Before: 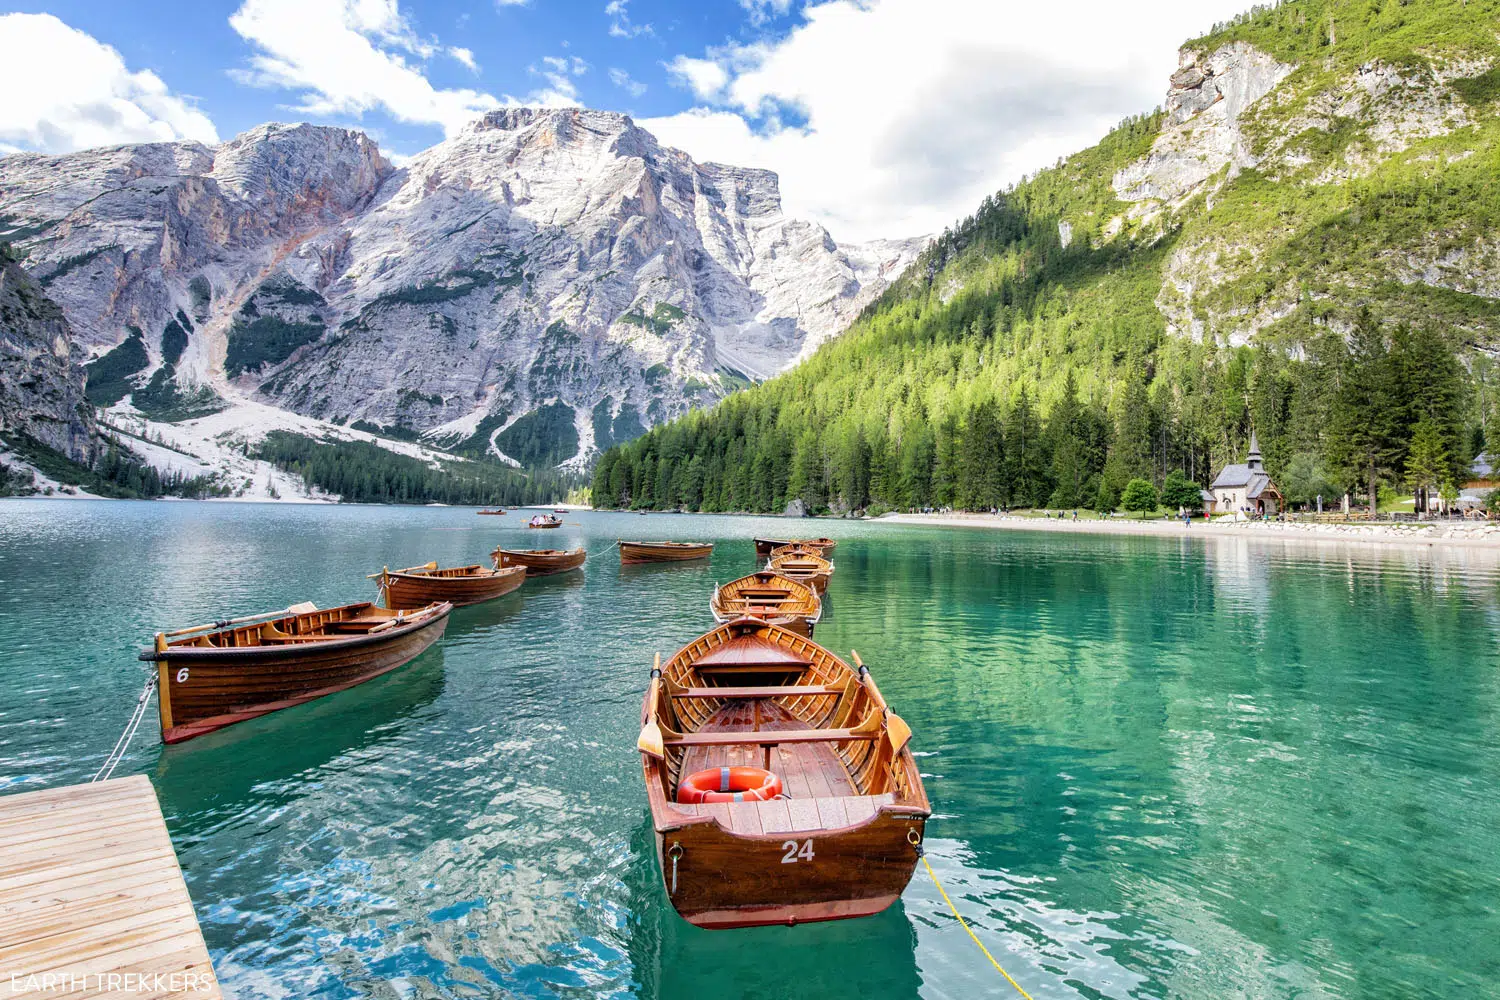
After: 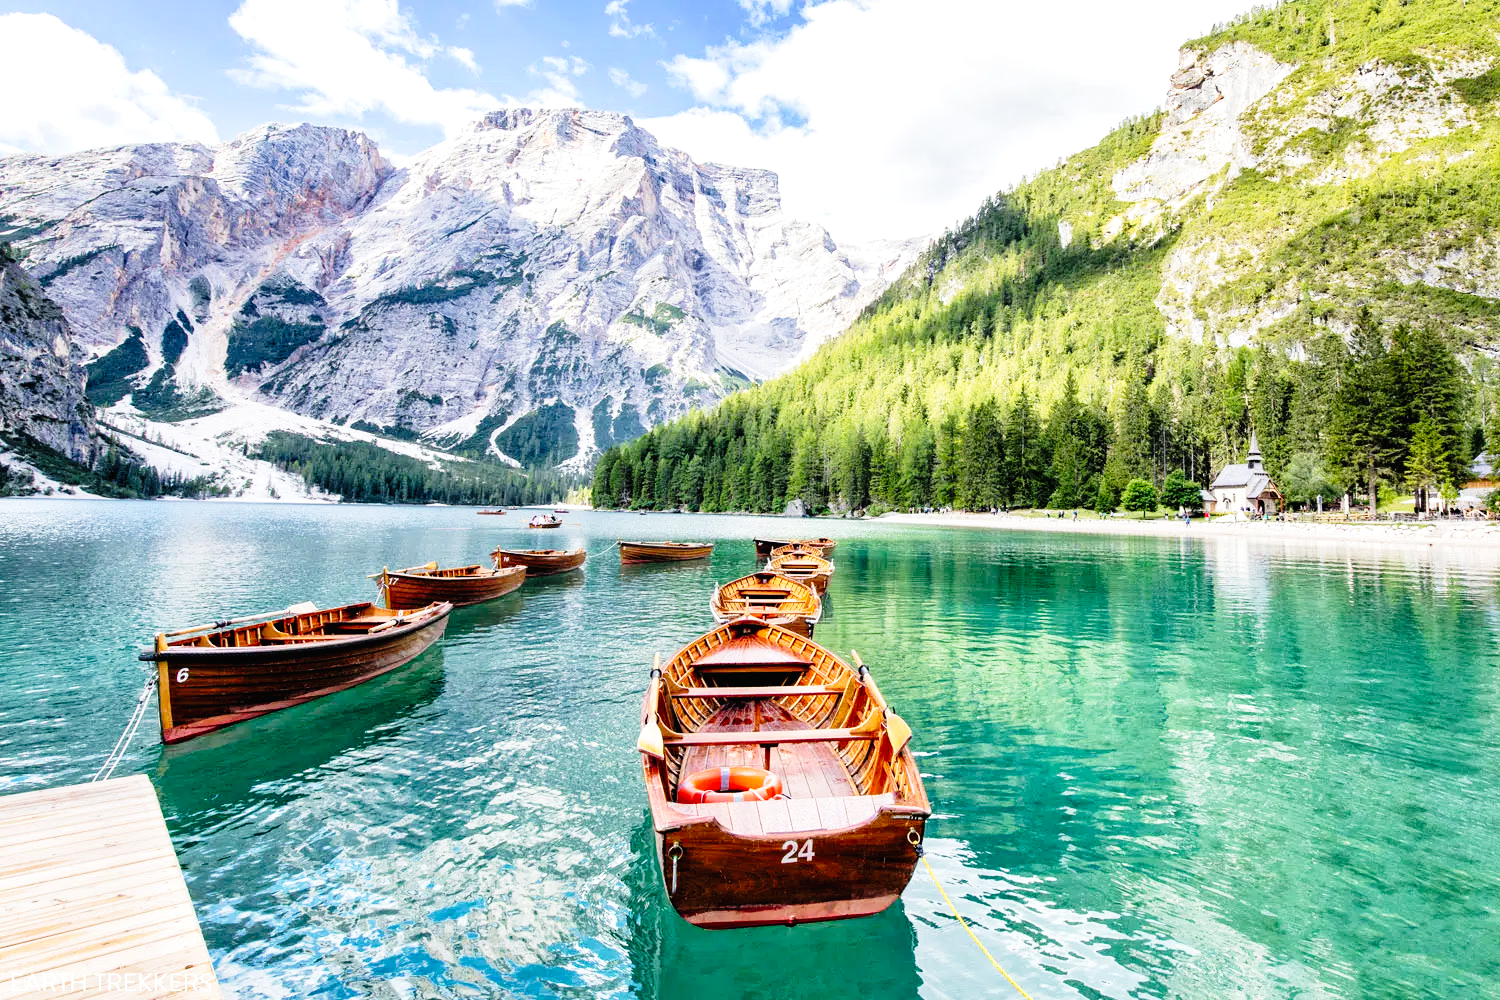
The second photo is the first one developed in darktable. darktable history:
tone curve: curves: ch0 [(0, 0.011) (0.053, 0.026) (0.174, 0.115) (0.398, 0.444) (0.673, 0.775) (0.829, 0.906) (0.991, 0.981)]; ch1 [(0, 0) (0.276, 0.206) (0.409, 0.383) (0.473, 0.458) (0.492, 0.501) (0.512, 0.513) (0.54, 0.543) (0.585, 0.617) (0.659, 0.686) (0.78, 0.8) (1, 1)]; ch2 [(0, 0) (0.438, 0.449) (0.473, 0.469) (0.503, 0.5) (0.523, 0.534) (0.562, 0.594) (0.612, 0.635) (0.695, 0.713) (1, 1)], preserve colors none
exposure: exposure -0.027 EV, compensate highlight preservation false
tone equalizer: -8 EV -0.391 EV, -7 EV -0.41 EV, -6 EV -0.303 EV, -5 EV -0.203 EV, -3 EV 0.233 EV, -2 EV 0.36 EV, -1 EV 0.373 EV, +0 EV 0.397 EV
